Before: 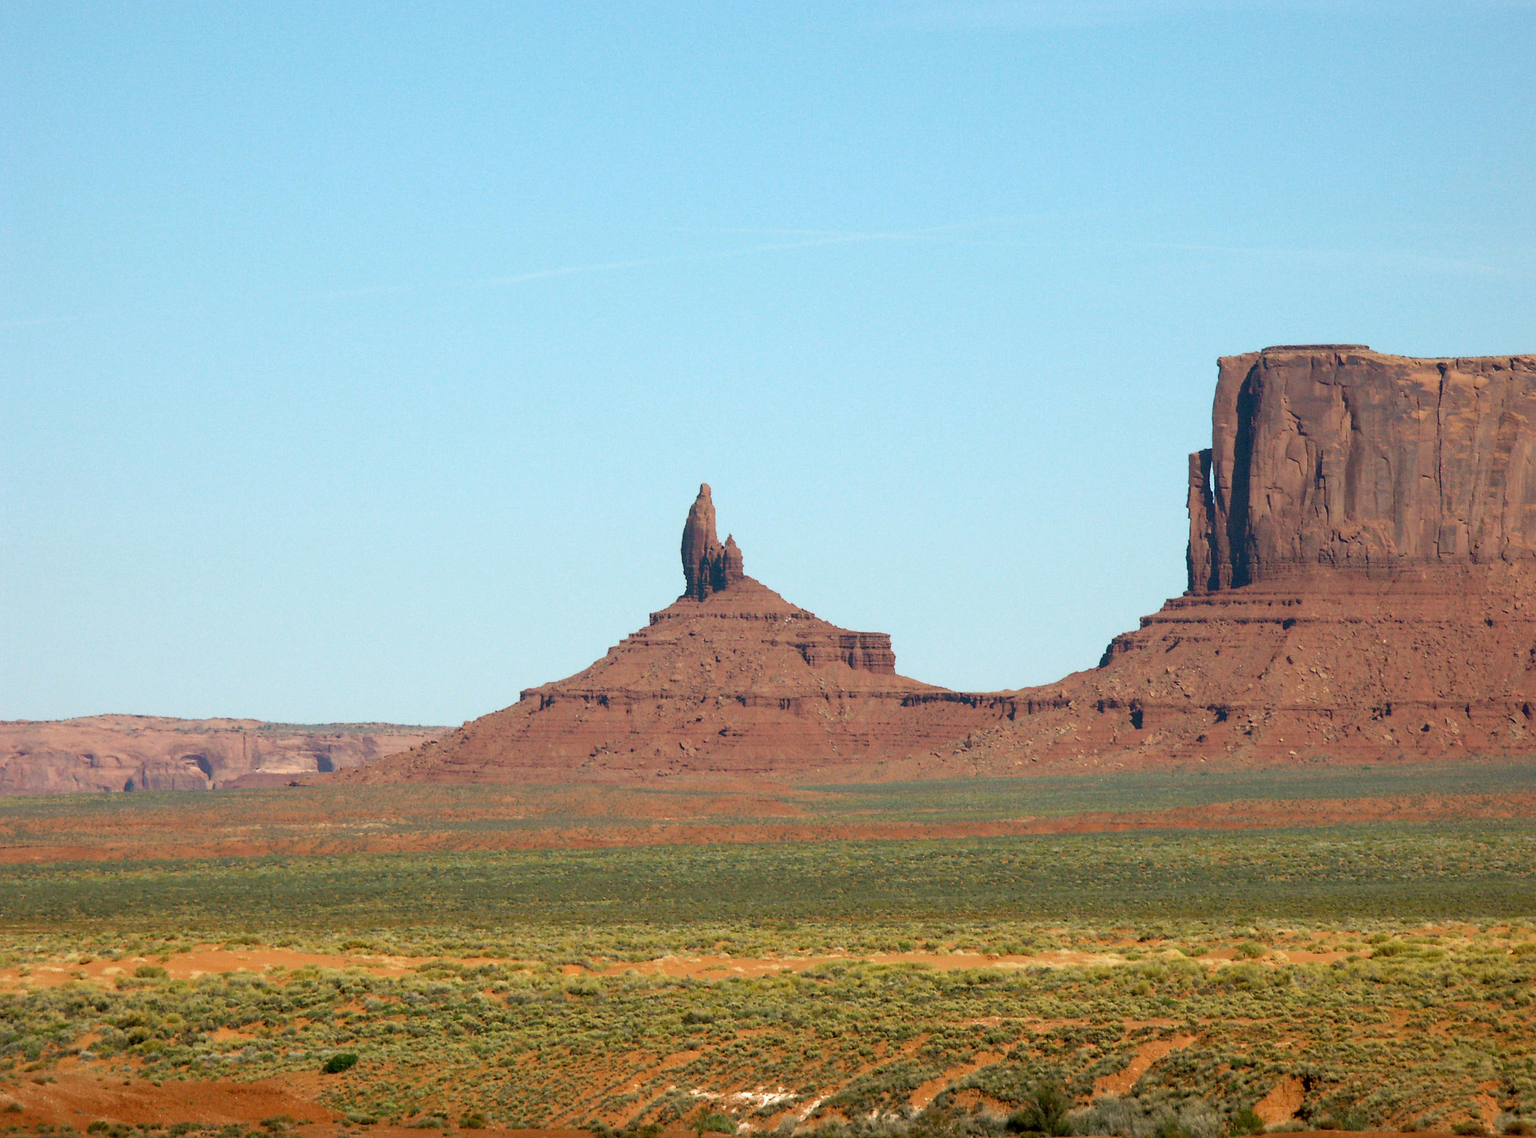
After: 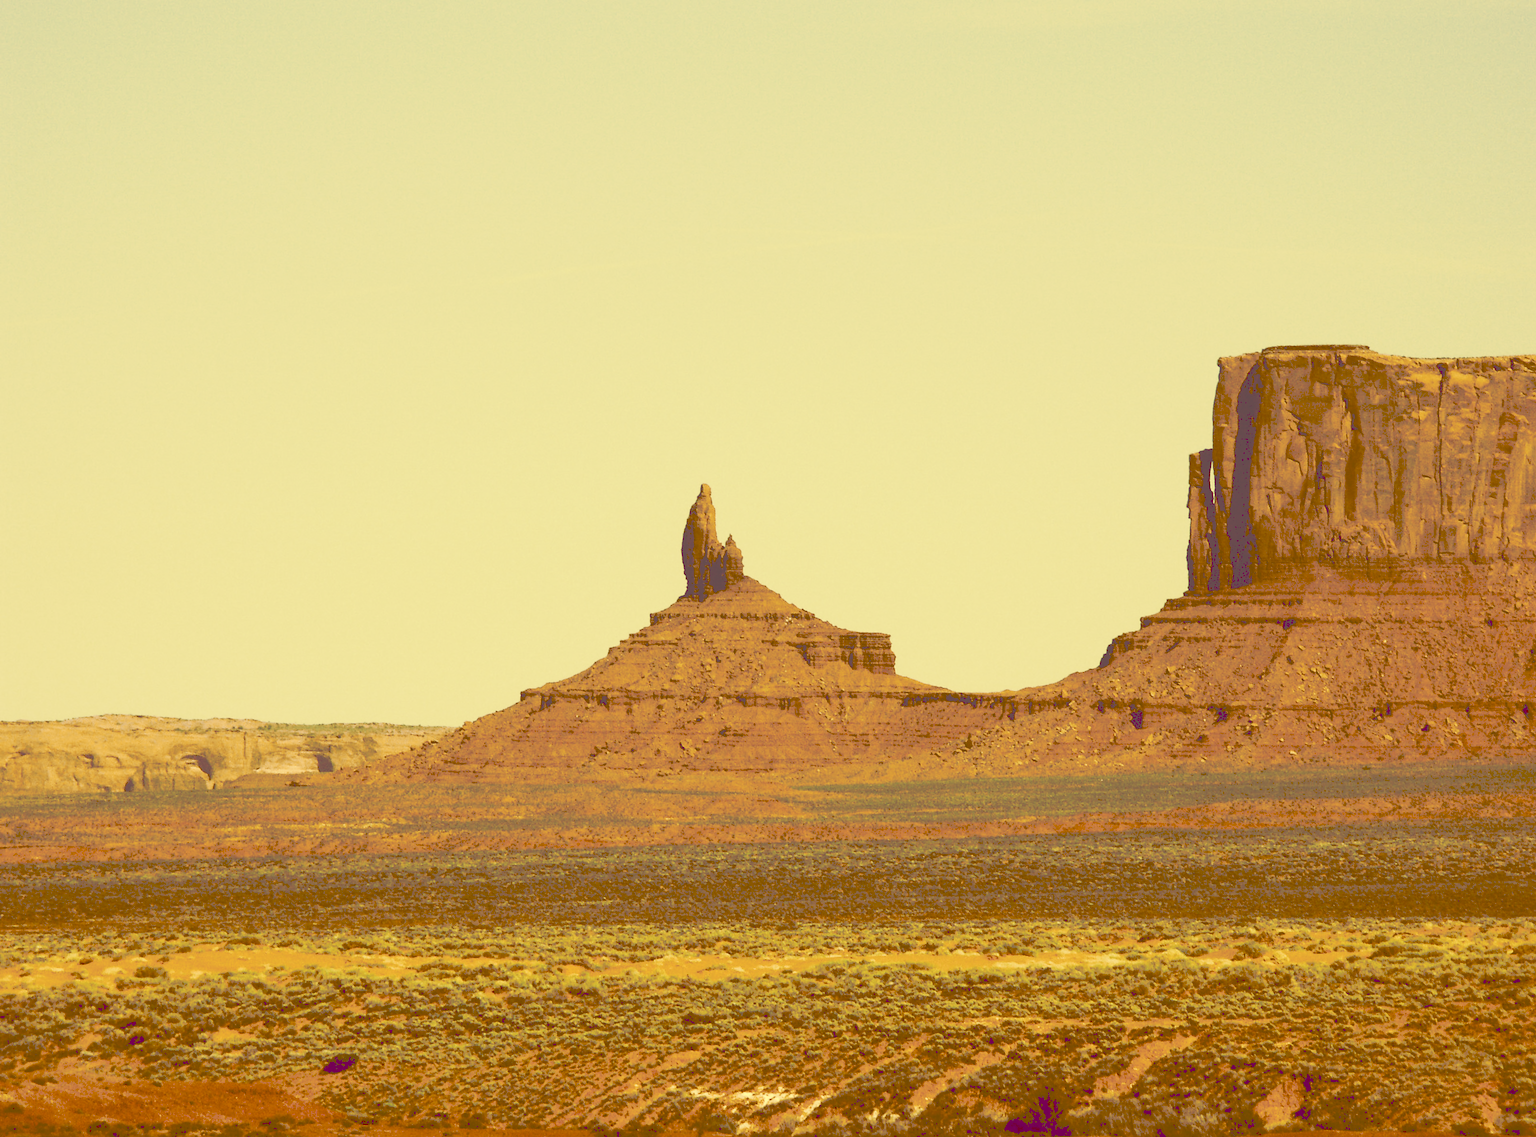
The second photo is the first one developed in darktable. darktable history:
tone curve: curves: ch0 [(0, 0) (0.003, 0.331) (0.011, 0.333) (0.025, 0.333) (0.044, 0.334) (0.069, 0.335) (0.1, 0.338) (0.136, 0.342) (0.177, 0.347) (0.224, 0.352) (0.277, 0.359) (0.335, 0.39) (0.399, 0.434) (0.468, 0.509) (0.543, 0.615) (0.623, 0.731) (0.709, 0.814) (0.801, 0.88) (0.898, 0.921) (1, 1)], preserve colors none
color look up table: target L [93.21, 87.46, 88.25, 74.32, 73.81, 70.63, 64.35, 46.8, 42.32, 36.78, 17.72, 16.05, 85.91, 82.95, 76.86, 70.45, 65.73, 64.13, 68.96, 51.87, 51.97, 56.97, 50.08, 40.01, 30.21, 19.1, 16.87, 96.78, 83.54, 85.75, 76.76, 85.58, 69.25, 62.84, 52.49, 55.88, 39.62, 50.87, 18.18, 19.77, 19.37, 17.39, 17, 90.47, 77.75, 76.06, 58.32, 43.98, 31.74], target a [-7.222, -16.87, -20.98, -8.322, -27.15, -6.844, -23.16, -18.08, 9.746, 6.898, 60.14, 57.12, 3.473, 13.74, 15.73, 24.73, 29.02, 8.198, 30.23, 10.07, 22.11, 40.07, 22.65, 27.21, 61.76, 62.82, 58.67, -6.078, 4.649, 9.861, 8.513, 9.267, 10.28, 38, -0.699, 17.72, 15.96, 16.9, 61, 64.03, 63.31, 59.57, 58.88, -27.52, -3.24, -15.41, -8.351, 1.022, 16.26], target b [60.2, 54.66, 52.69, 50.72, 42.68, 38.81, 33.07, 80.12, 72.25, 62.96, 30.17, 27.31, 49.01, 44.95, 44.7, 40.48, 112.45, 27.99, 31.15, 88.79, 89.12, 97.56, 85.67, 68.32, 51.6, 32.56, 28.72, 59.56, 40.01, 45.12, 30.88, 44.48, 25.8, 19.33, -2.063, 12.28, 67.53, -4.897, 30.93, 33.58, 32.61, 29.49, 28.91, 51.89, 36.18, 28.65, 13.48, 3.865, 54.17], num patches 49
